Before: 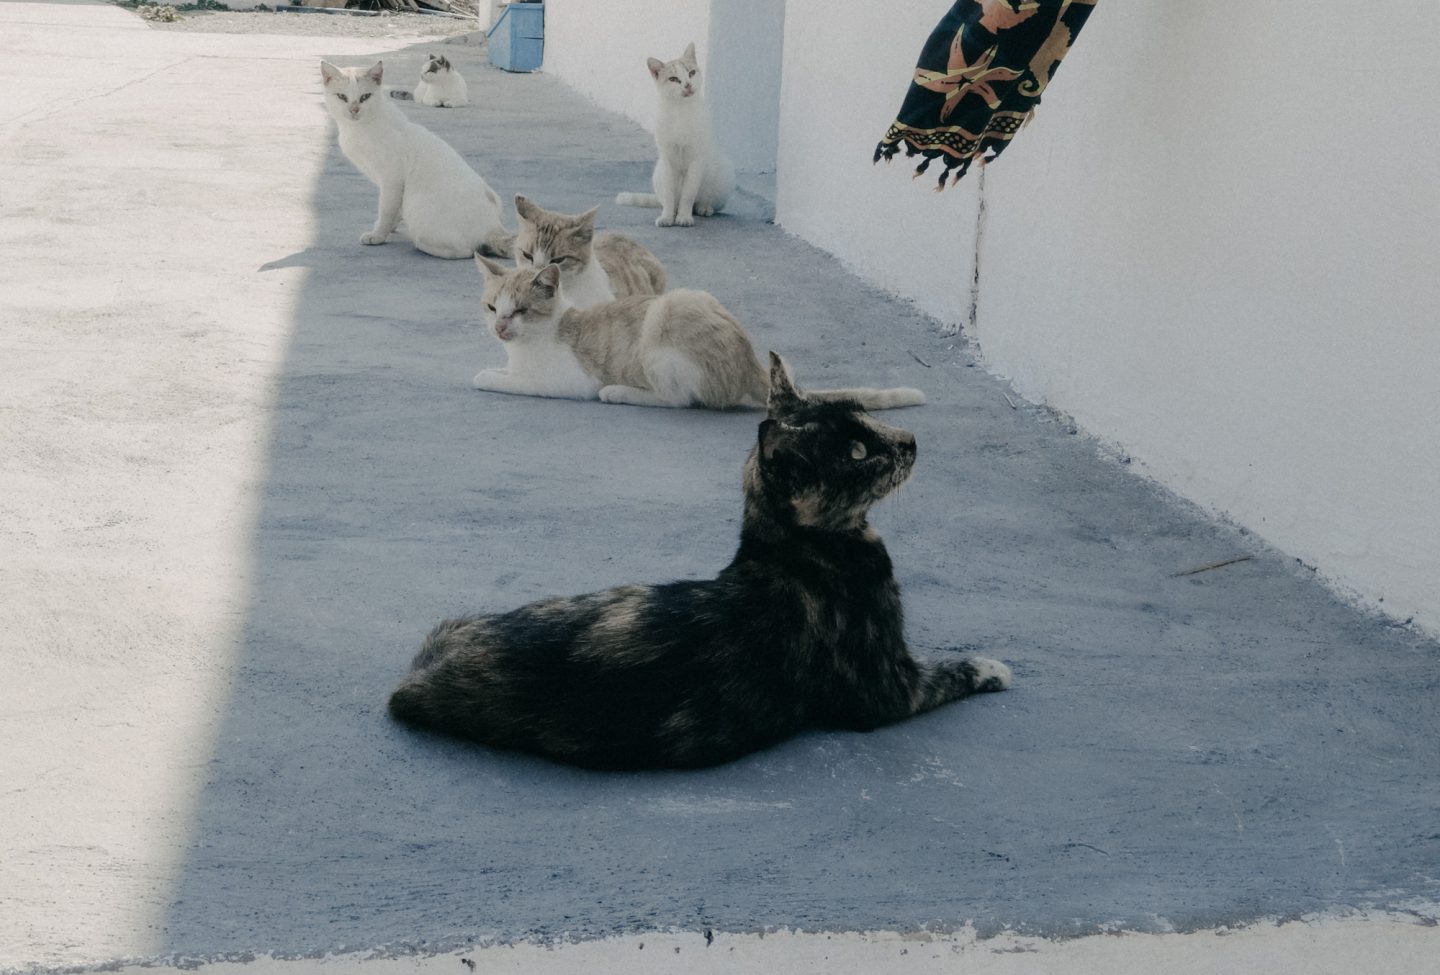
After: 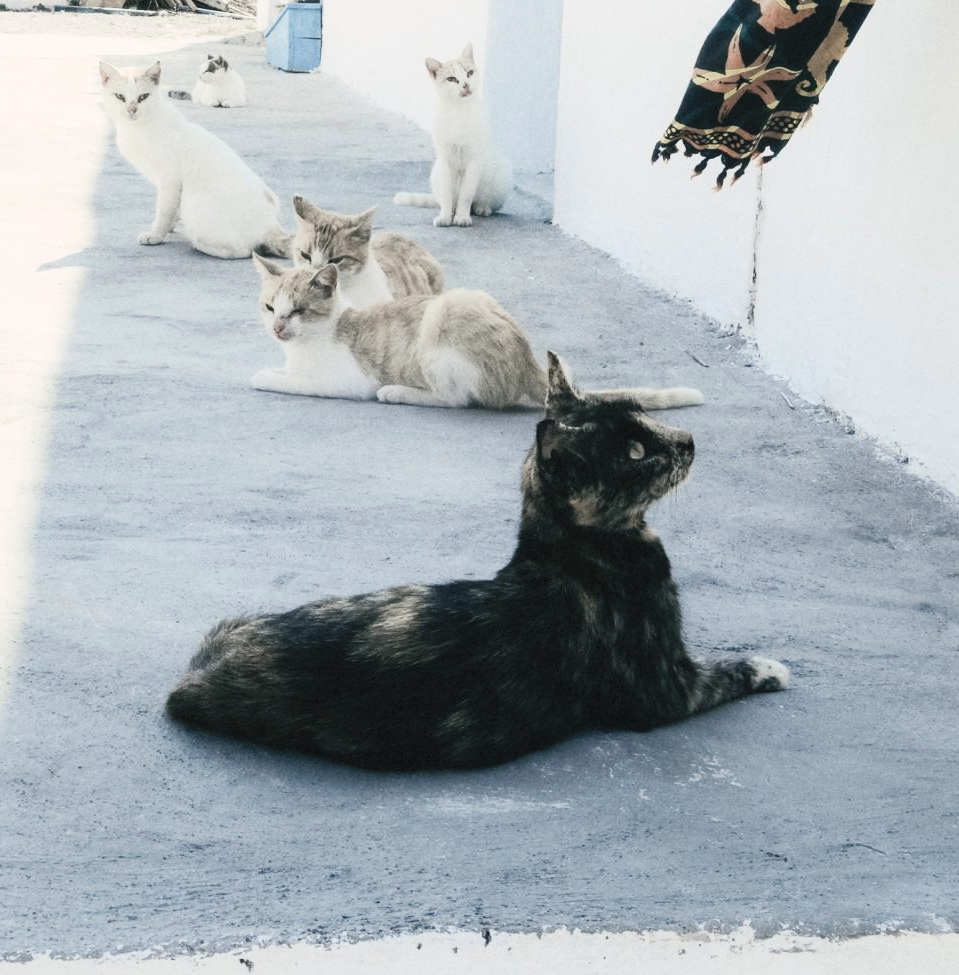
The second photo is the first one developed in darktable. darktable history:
exposure: black level correction 0.001, exposure -0.125 EV, compensate exposure bias true, compensate highlight preservation false
contrast brightness saturation: contrast 0.43, brightness 0.56, saturation -0.19
color balance rgb: perceptual saturation grading › global saturation 25%, global vibrance 20%
crop: left 15.419%, right 17.914%
